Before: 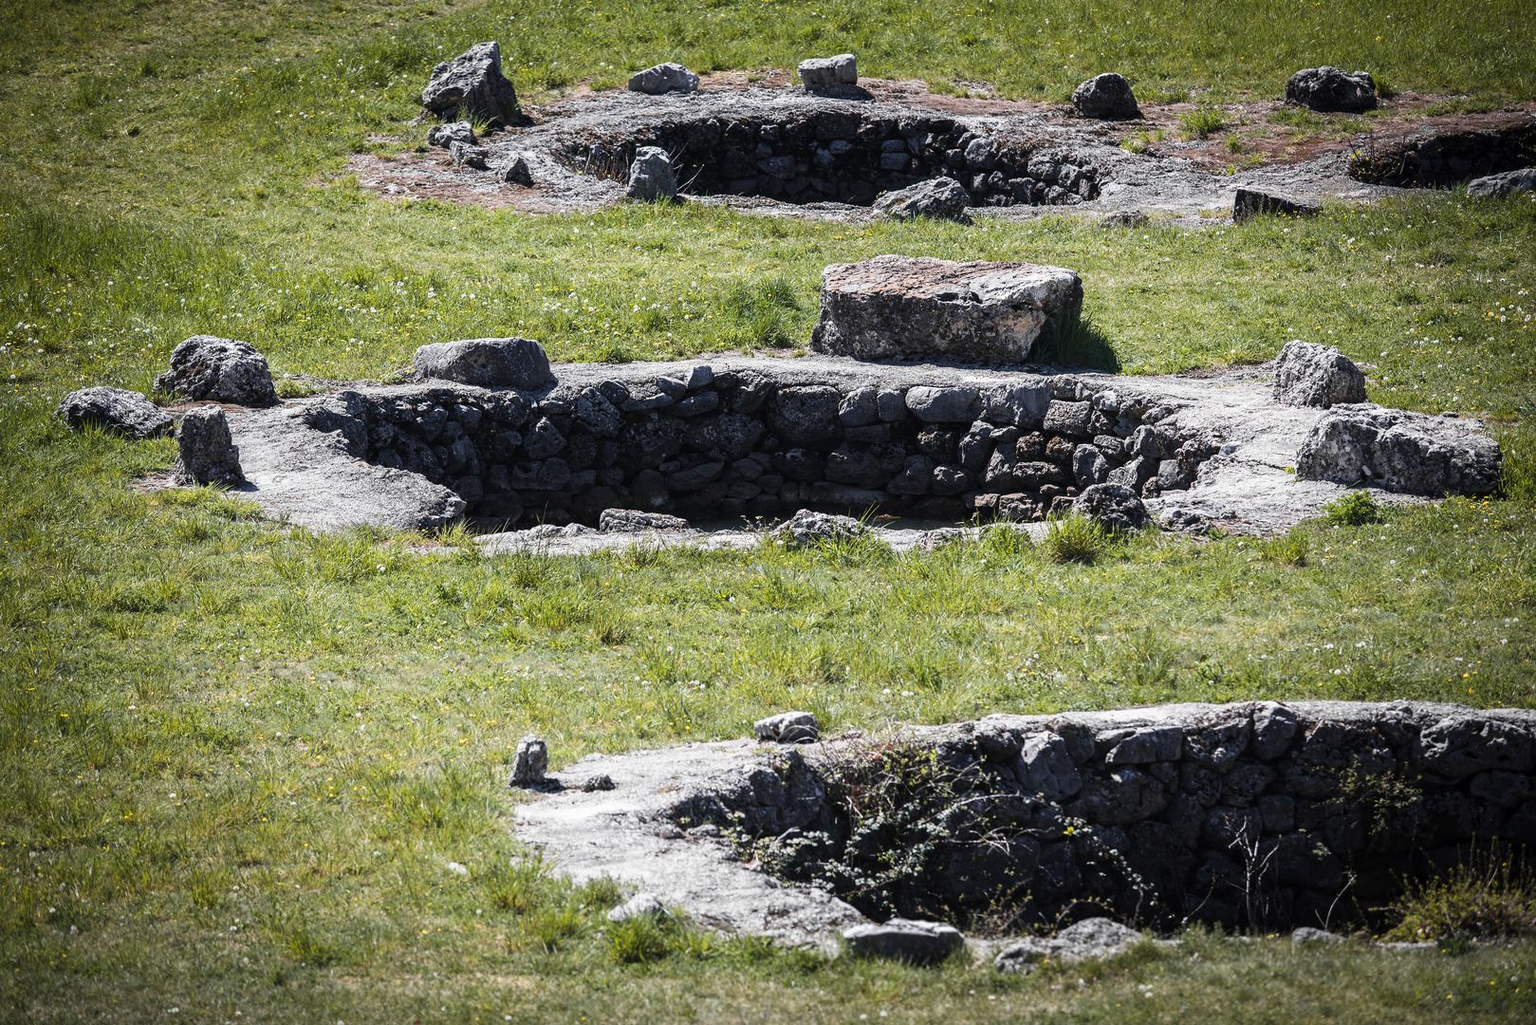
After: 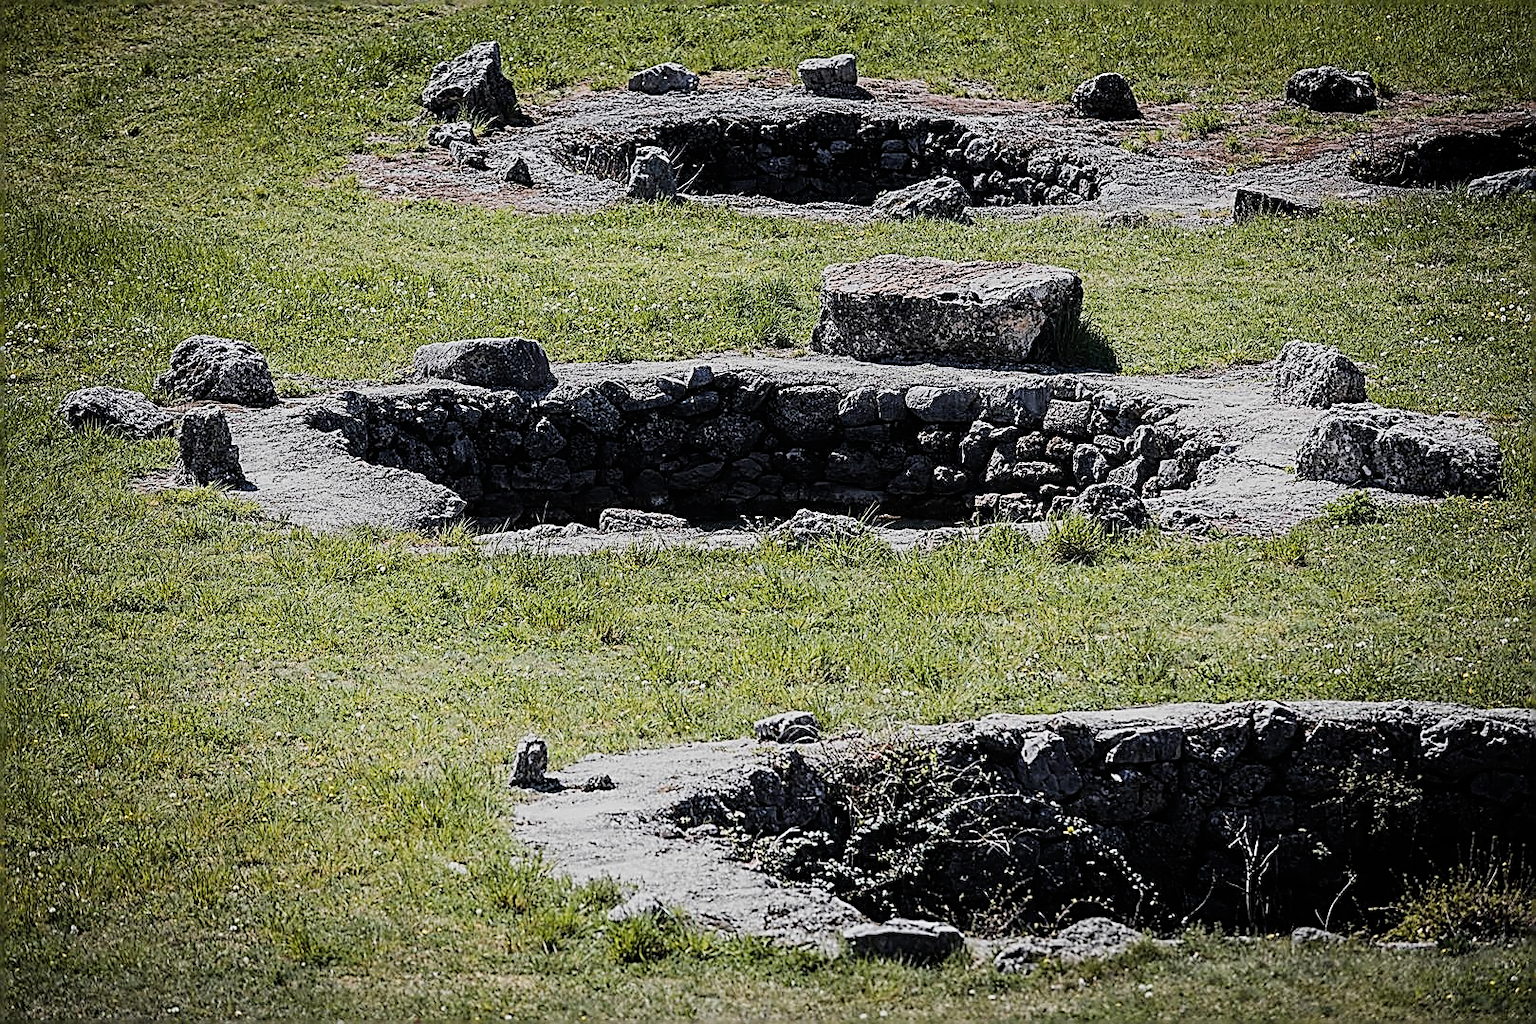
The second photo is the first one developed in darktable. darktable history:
sharpen: amount 2
filmic rgb: black relative exposure -7.65 EV, white relative exposure 4.56 EV, hardness 3.61
